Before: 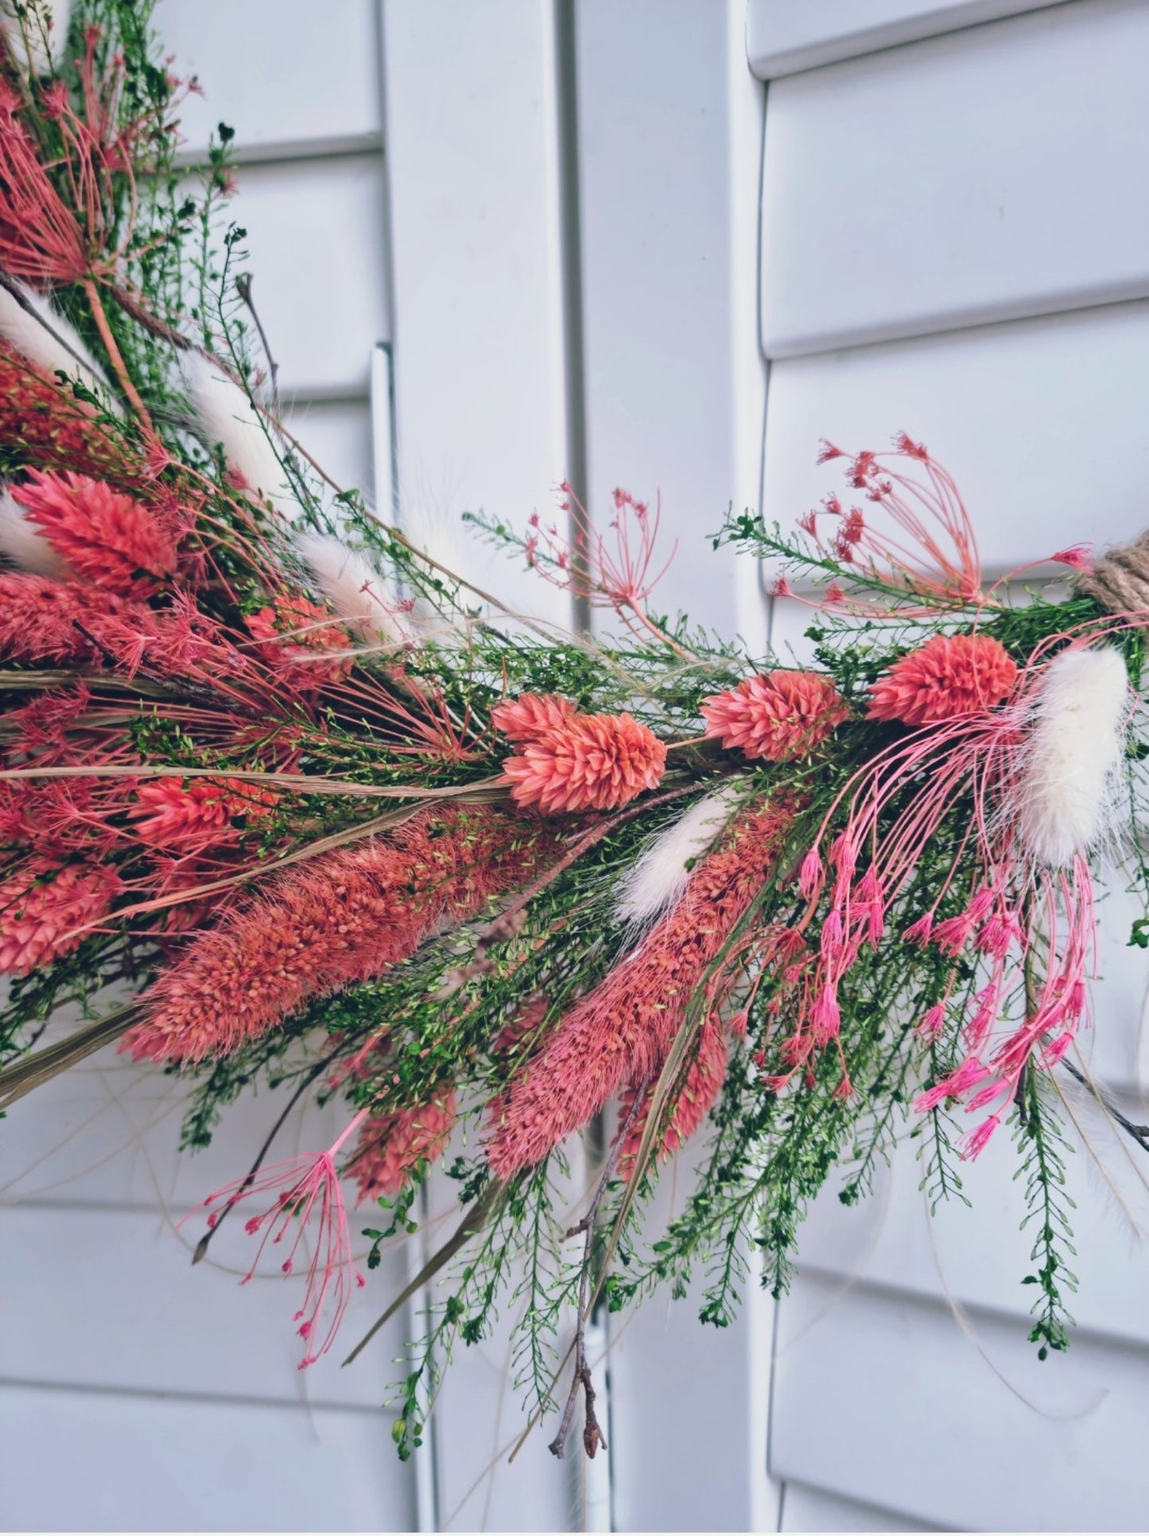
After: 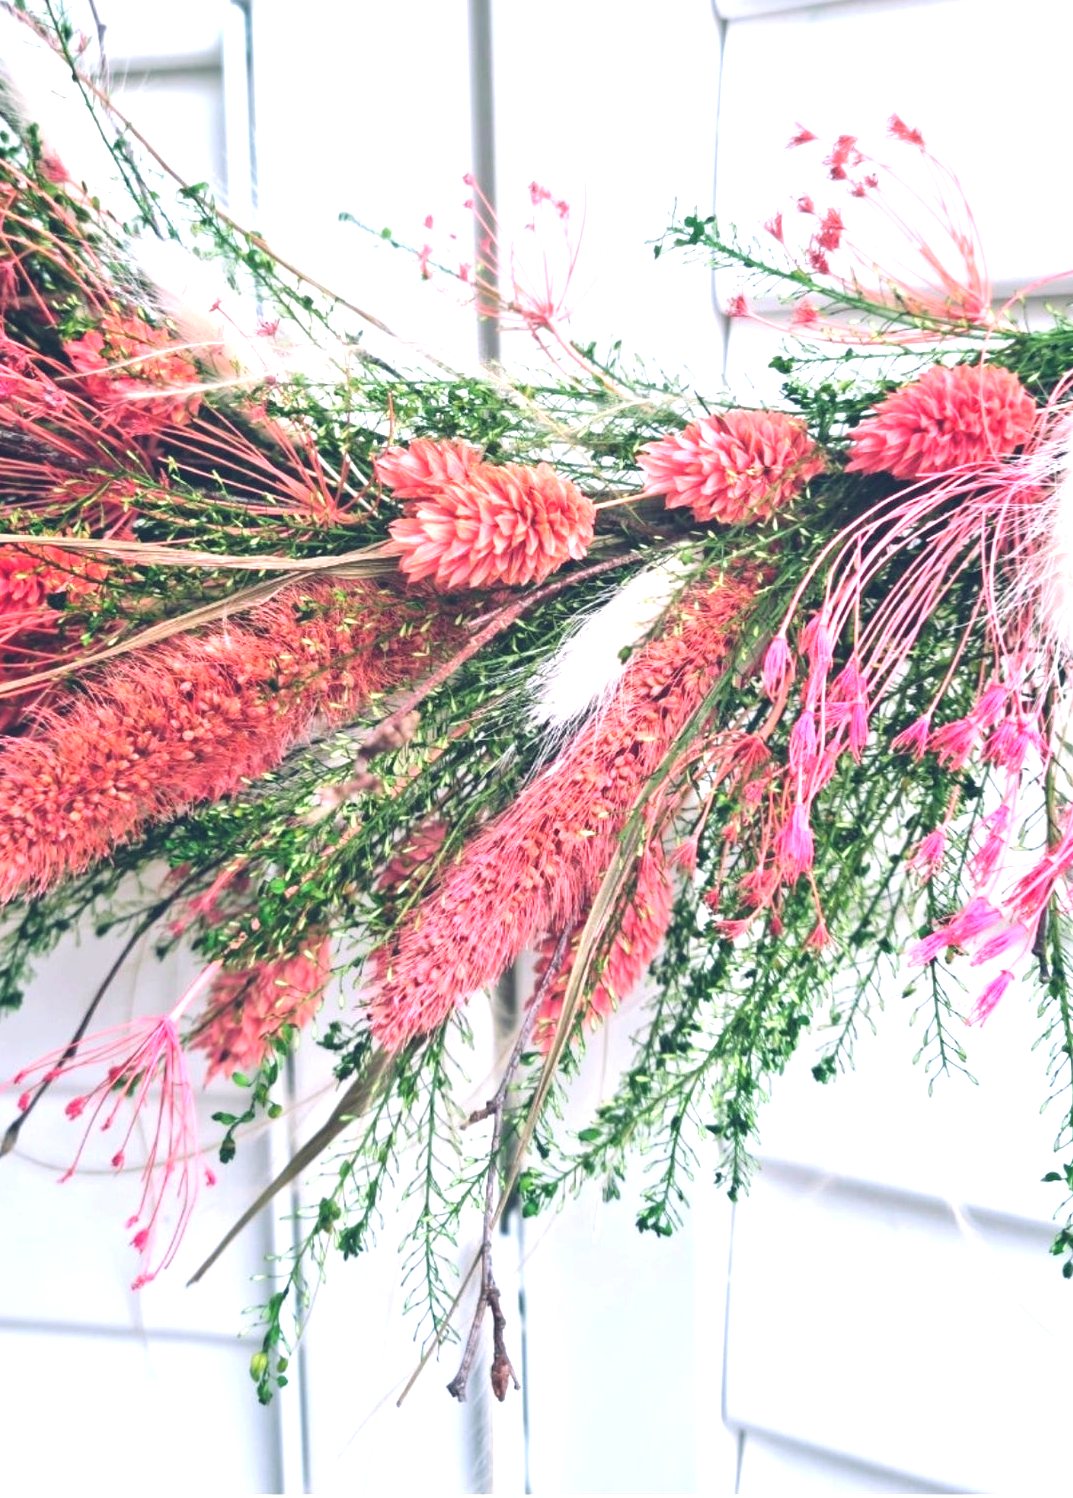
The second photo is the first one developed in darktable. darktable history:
exposure: black level correction 0, exposure 1.199 EV, compensate exposure bias true, compensate highlight preservation false
crop: left 16.836%, top 22.42%, right 8.876%
